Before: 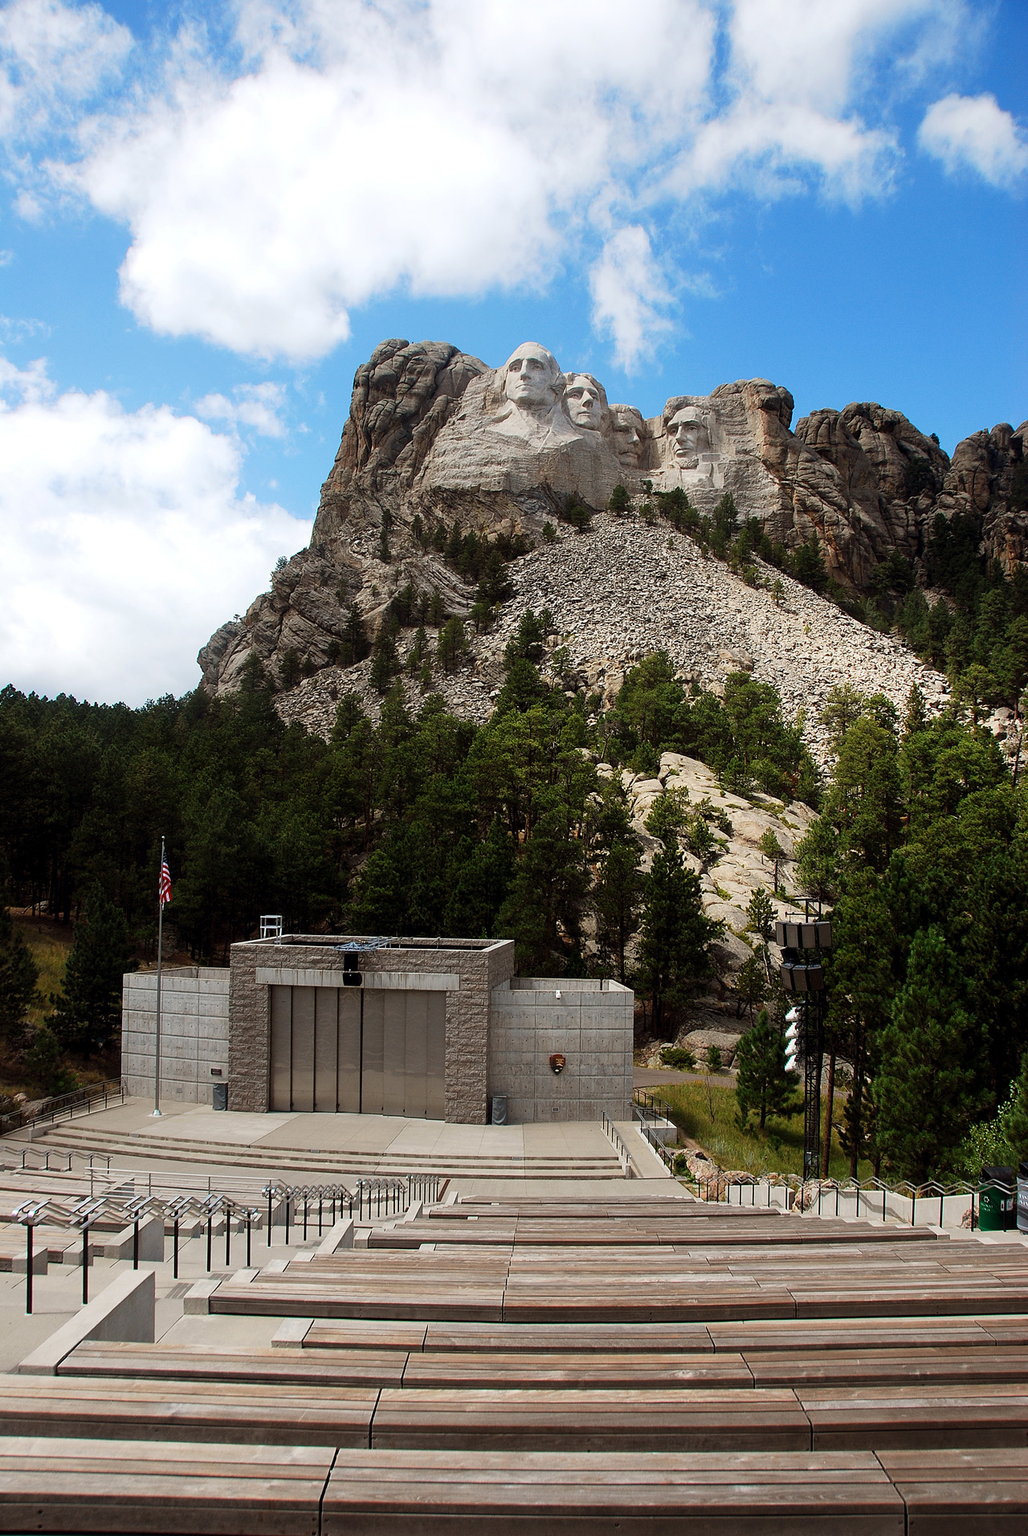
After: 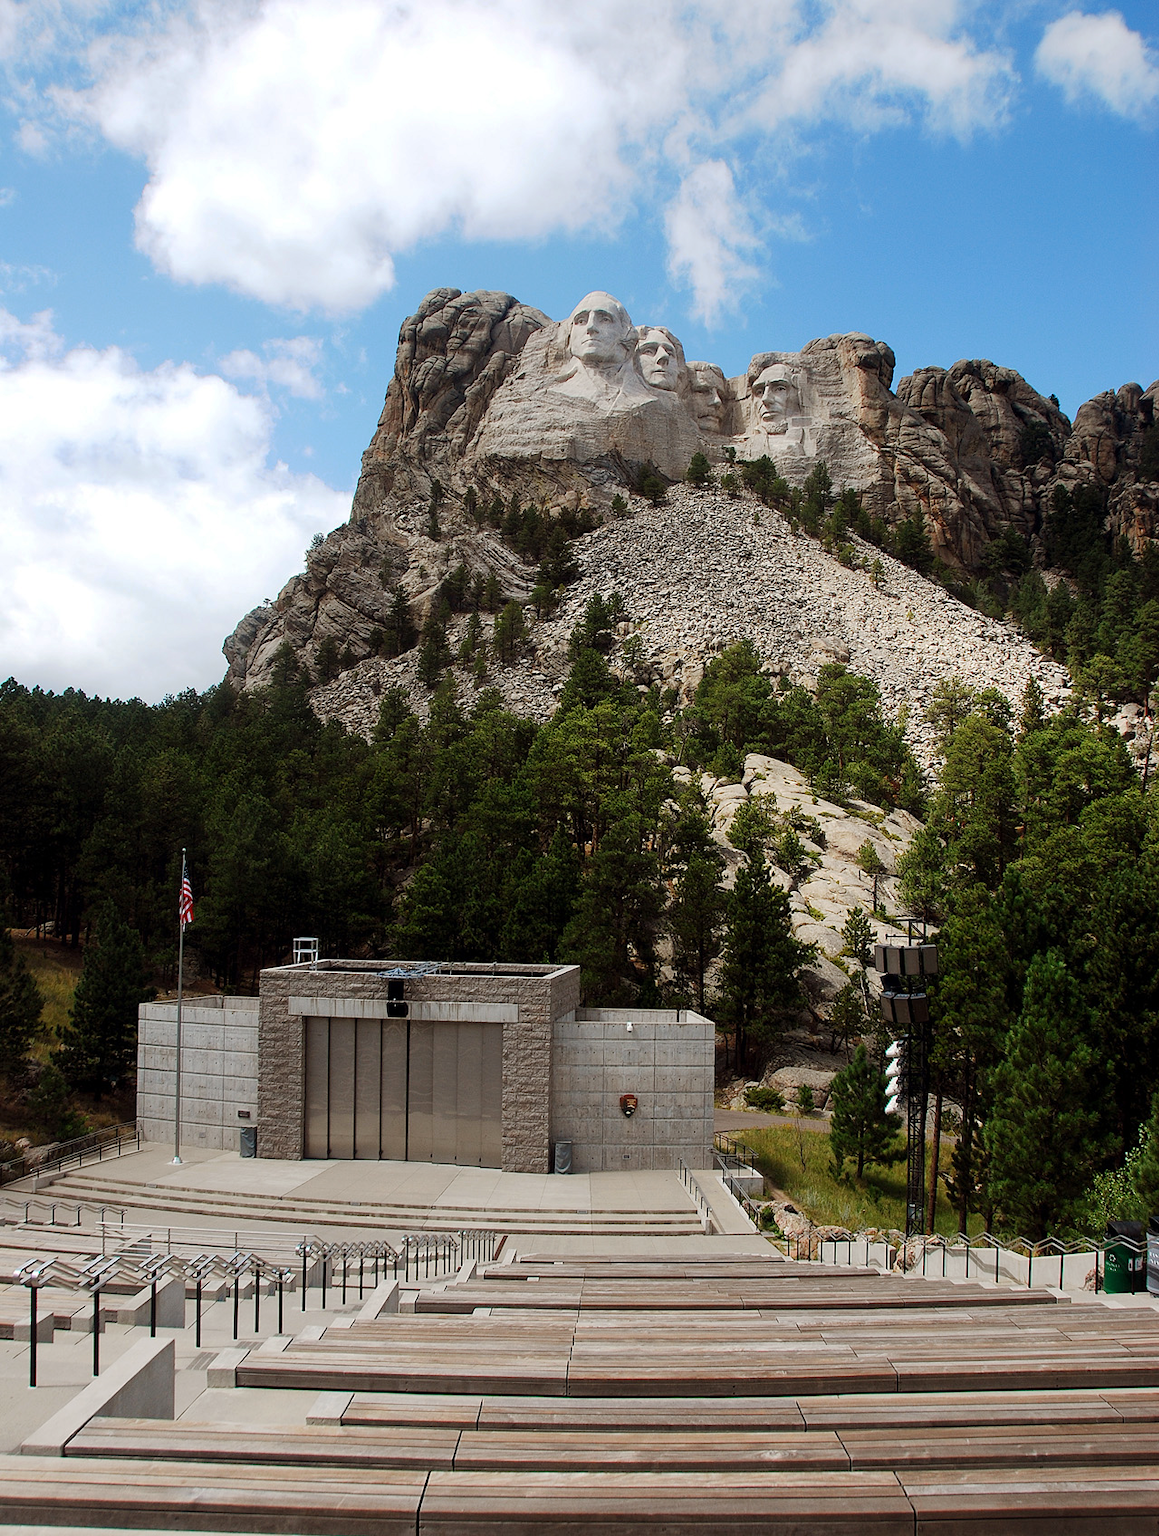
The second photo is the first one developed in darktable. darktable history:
base curve: curves: ch0 [(0, 0) (0.235, 0.266) (0.503, 0.496) (0.786, 0.72) (1, 1)], preserve colors none
crop and rotate: top 5.535%, bottom 5.735%
